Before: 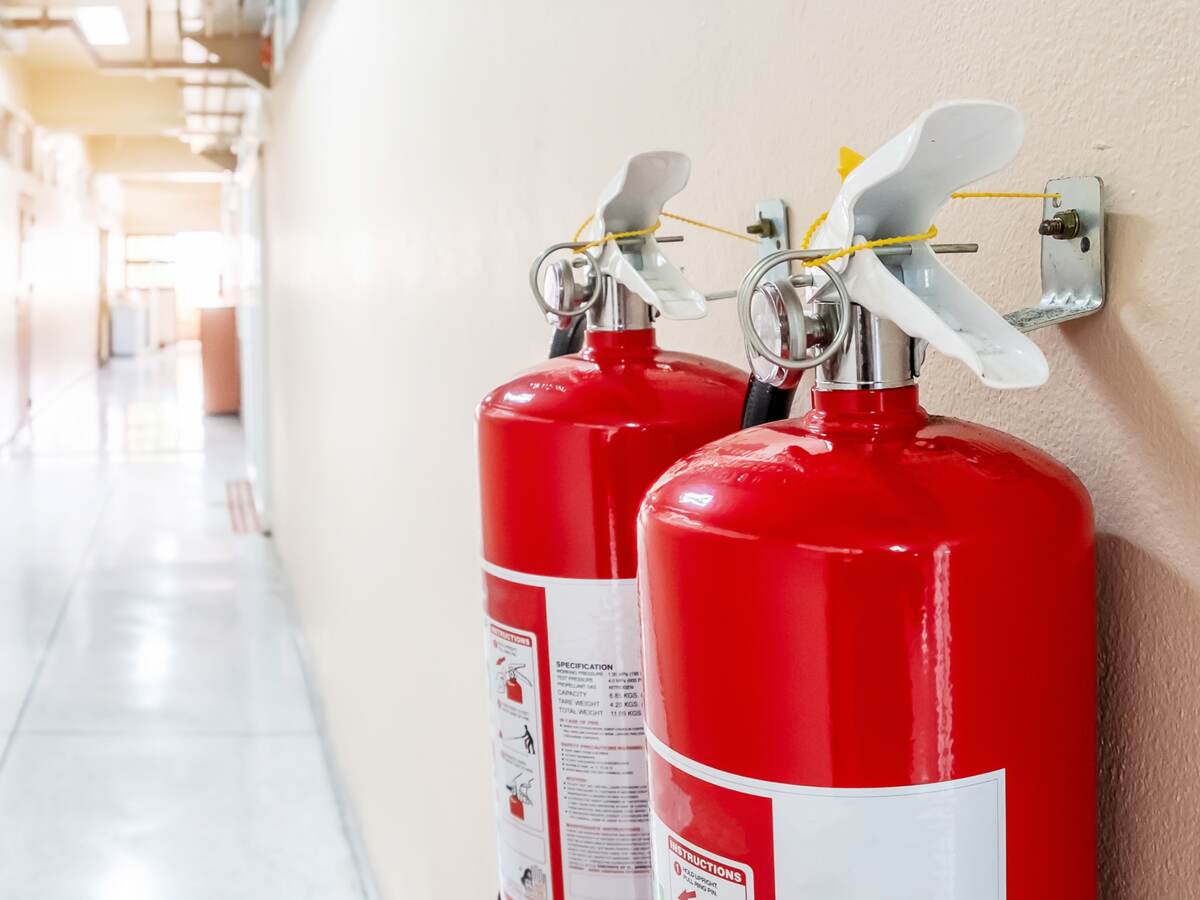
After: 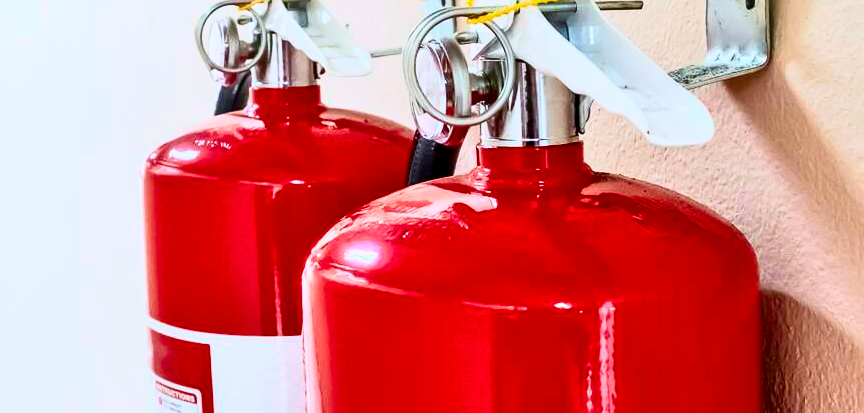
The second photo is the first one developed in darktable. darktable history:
tone equalizer: -7 EV 0.15 EV, -6 EV 0.6 EV, -5 EV 1.15 EV, -4 EV 1.33 EV, -3 EV 1.15 EV, -2 EV 0.6 EV, -1 EV 0.15 EV, mask exposure compensation -0.5 EV
contrast brightness saturation: contrast 0.24, brightness -0.24, saturation 0.14
crop and rotate: left 27.938%, top 27.046%, bottom 27.046%
tone curve: curves: ch0 [(0, 0) (0.091, 0.075) (0.409, 0.457) (0.733, 0.82) (0.844, 0.908) (0.909, 0.942) (1, 0.973)]; ch1 [(0, 0) (0.437, 0.404) (0.5, 0.5) (0.529, 0.556) (0.58, 0.606) (0.616, 0.654) (1, 1)]; ch2 [(0, 0) (0.442, 0.415) (0.5, 0.5) (0.535, 0.557) (0.585, 0.62) (1, 1)], color space Lab, independent channels, preserve colors none
white balance: red 0.967, blue 1.049
